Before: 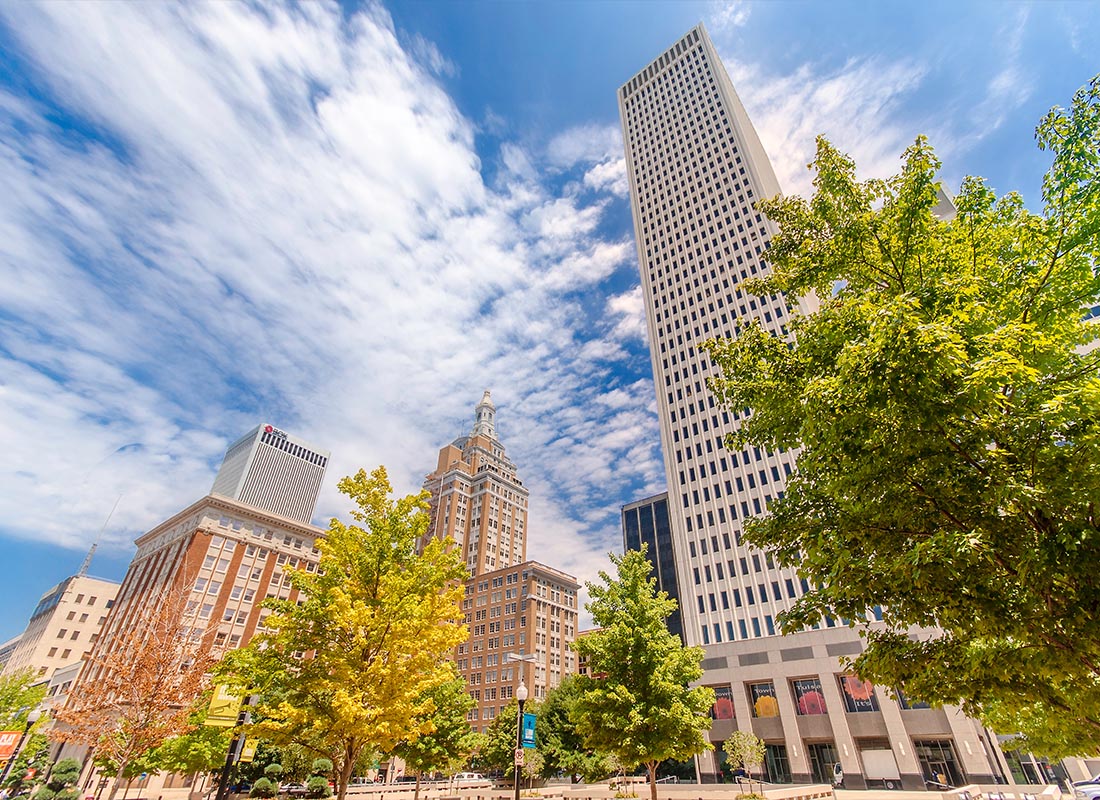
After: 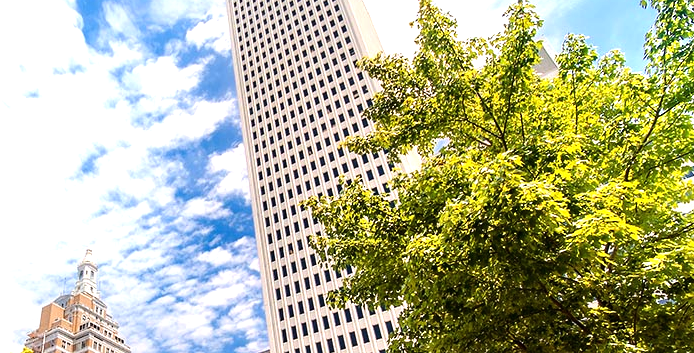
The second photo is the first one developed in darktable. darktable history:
crop: left 36.261%, top 17.82%, right 0.575%, bottom 37.961%
tone equalizer: -8 EV -1.09 EV, -7 EV -1 EV, -6 EV -0.858 EV, -5 EV -0.54 EV, -3 EV 0.575 EV, -2 EV 0.872 EV, -1 EV 0.994 EV, +0 EV 1.07 EV, smoothing diameter 2%, edges refinement/feathering 19.47, mask exposure compensation -1.57 EV, filter diffusion 5
